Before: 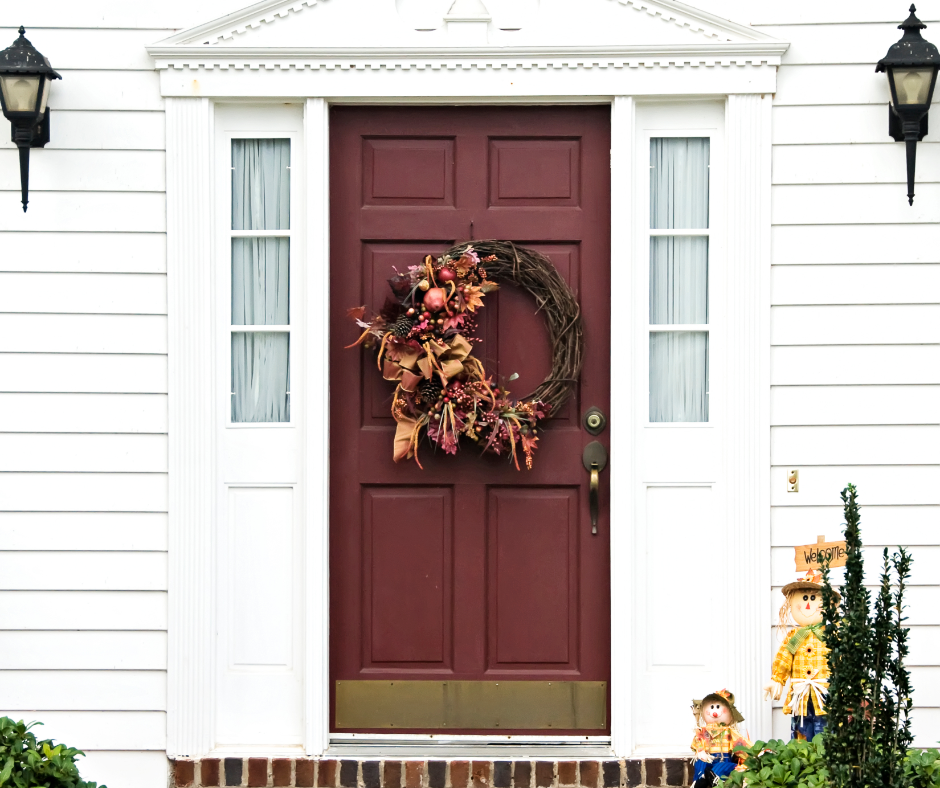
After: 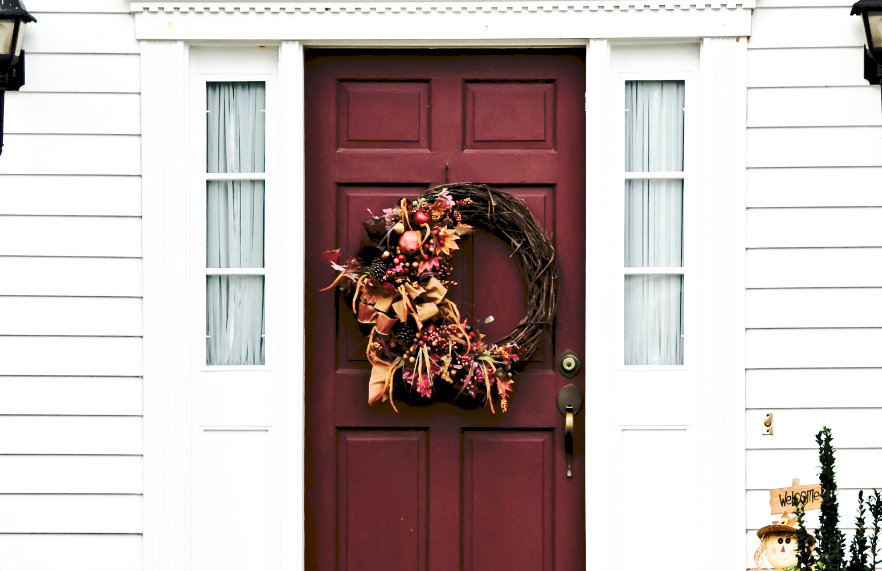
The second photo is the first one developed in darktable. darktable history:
crop: left 2.737%, top 7.287%, right 3.421%, bottom 20.179%
base curve: curves: ch0 [(0.017, 0) (0.425, 0.441) (0.844, 0.933) (1, 1)], preserve colors none
exposure: black level correction 0.001, compensate highlight preservation false
color zones: curves: ch1 [(0.077, 0.436) (0.25, 0.5) (0.75, 0.5)]
shadows and highlights: highlights color adjustment 0%, low approximation 0.01, soften with gaussian
white balance: emerald 1
tone curve: curves: ch0 [(0, 0) (0.003, 0.108) (0.011, 0.112) (0.025, 0.117) (0.044, 0.126) (0.069, 0.133) (0.1, 0.146) (0.136, 0.158) (0.177, 0.178) (0.224, 0.212) (0.277, 0.256) (0.335, 0.331) (0.399, 0.423) (0.468, 0.538) (0.543, 0.641) (0.623, 0.721) (0.709, 0.792) (0.801, 0.845) (0.898, 0.917) (1, 1)], preserve colors none
